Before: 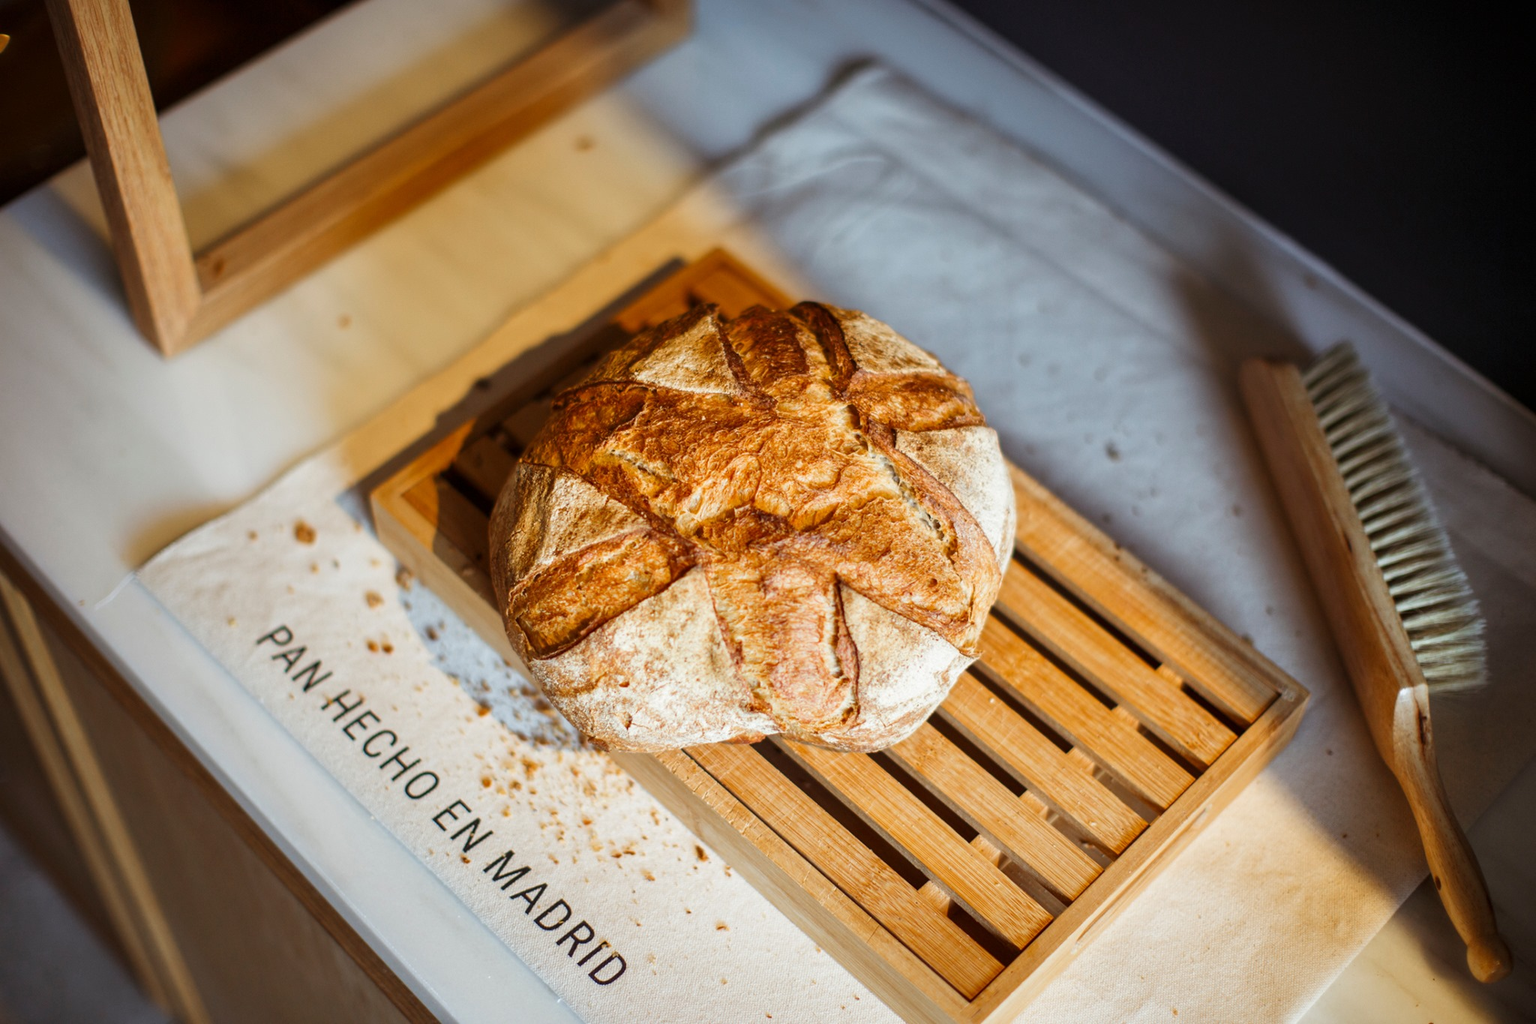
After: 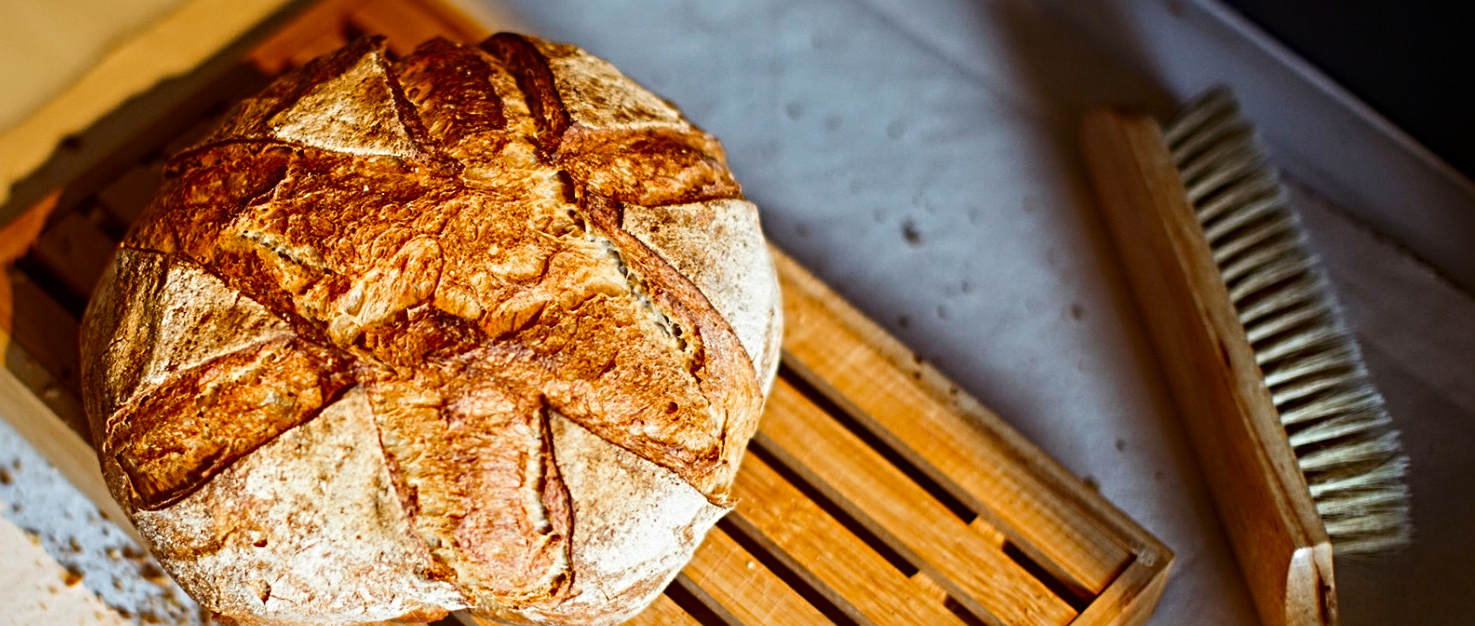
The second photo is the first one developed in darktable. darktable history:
contrast brightness saturation: contrast 0.13, brightness -0.05, saturation 0.16
haze removal: compatibility mode true, adaptive false
crop and rotate: left 27.938%, top 27.046%, bottom 27.046%
sharpen: radius 4.883
